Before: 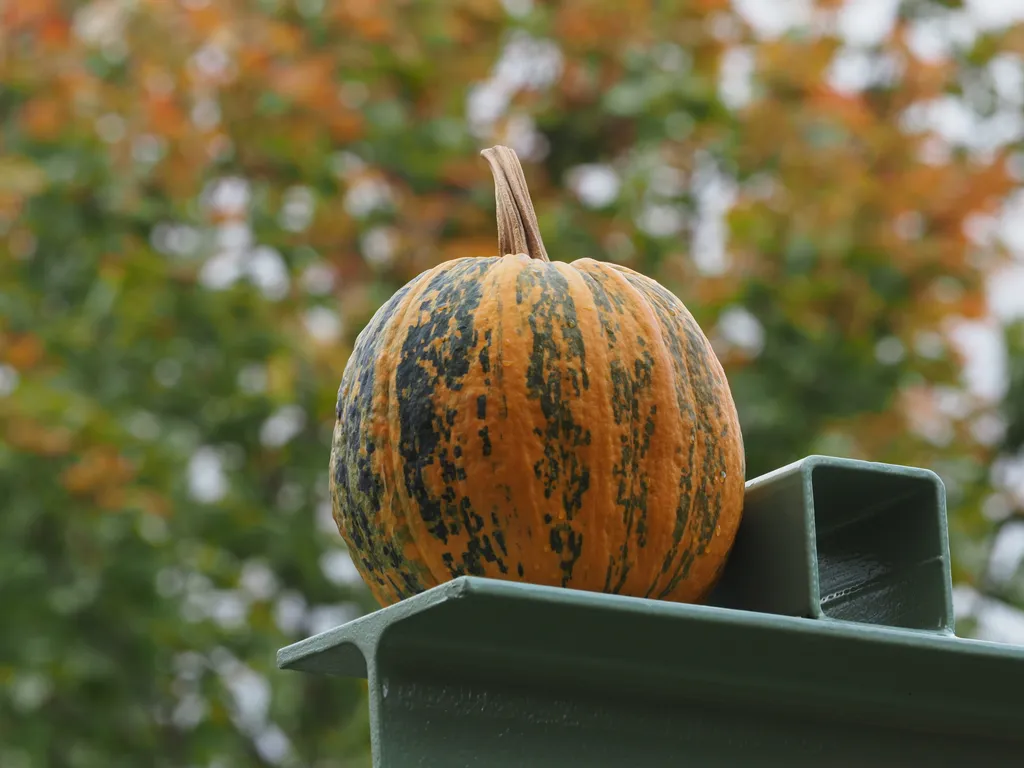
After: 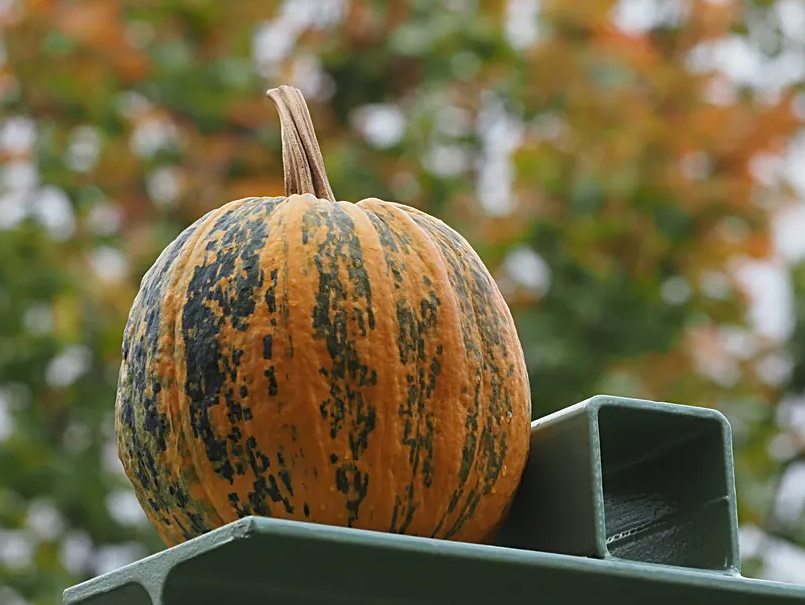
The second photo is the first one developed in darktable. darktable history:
sharpen: on, module defaults
crop and rotate: left 20.932%, top 7.818%, right 0.385%, bottom 13.355%
